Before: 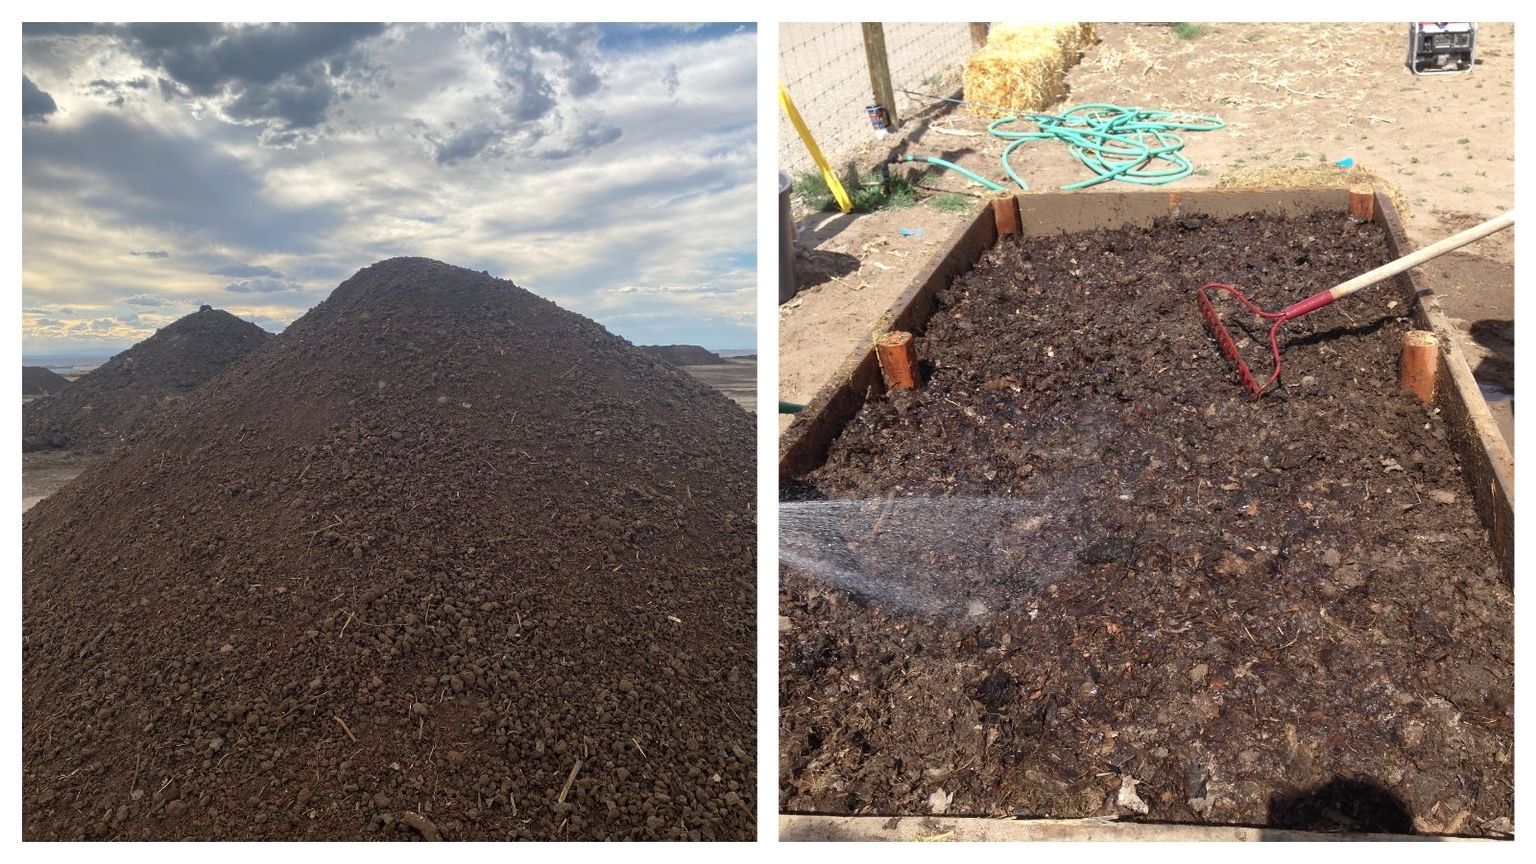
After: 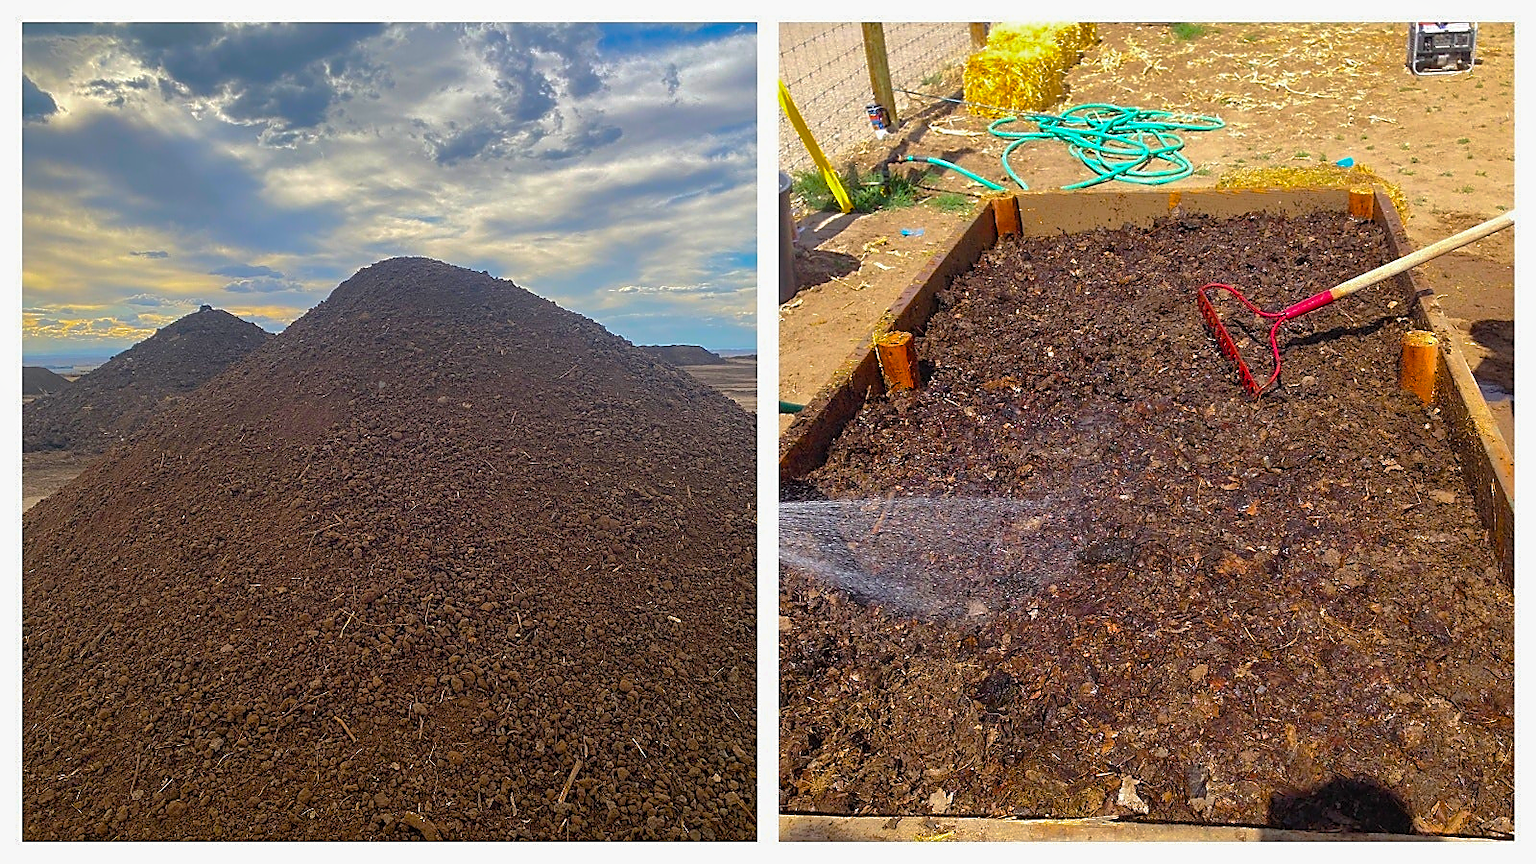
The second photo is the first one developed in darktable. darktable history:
color balance rgb: perceptual saturation grading › global saturation 100%
exposure: exposure -0.04 EV, compensate highlight preservation false
shadows and highlights: shadows 40, highlights -60
sharpen: radius 1.4, amount 1.25, threshold 0.7
